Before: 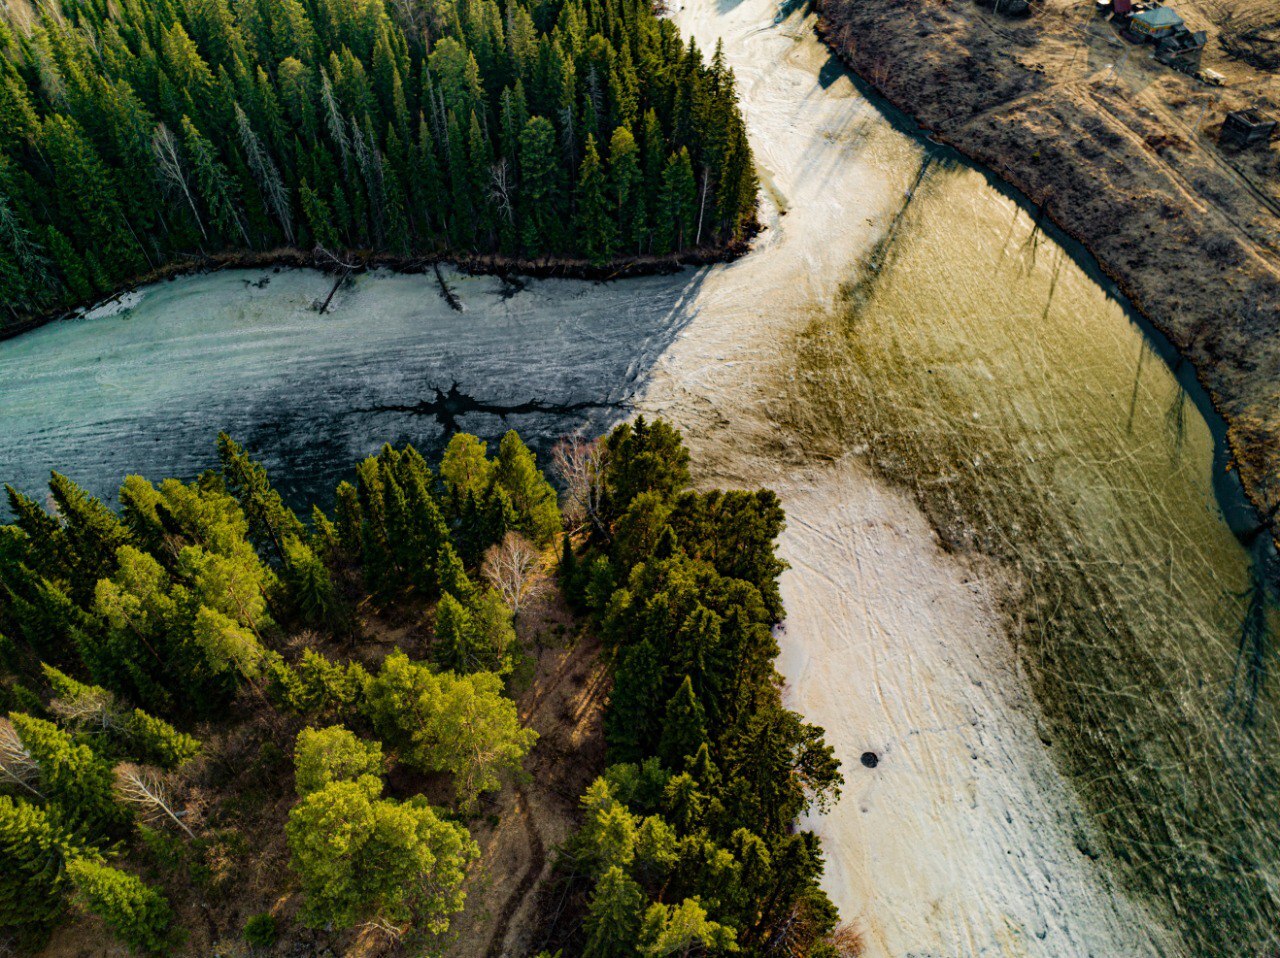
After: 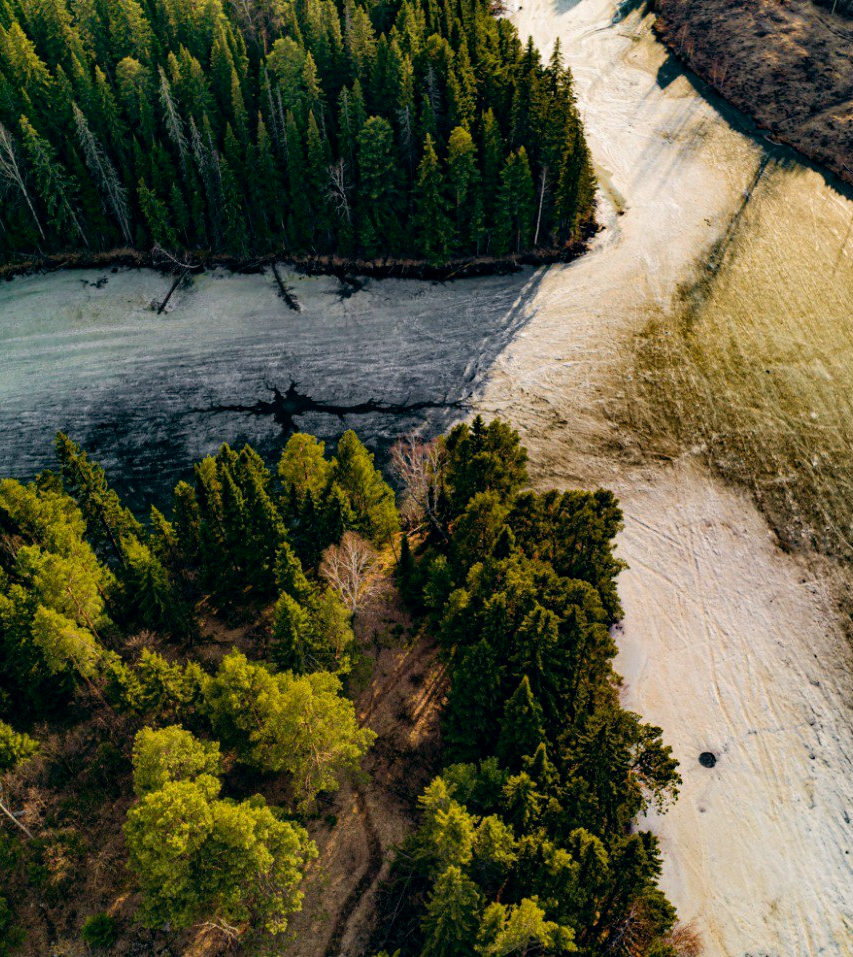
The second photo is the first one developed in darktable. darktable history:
crop and rotate: left 12.673%, right 20.66%
color balance: lift [0.998, 0.998, 1.001, 1.002], gamma [0.995, 1.025, 0.992, 0.975], gain [0.995, 1.02, 0.997, 0.98]
tone equalizer: -8 EV 0.06 EV, smoothing diameter 25%, edges refinement/feathering 10, preserve details guided filter
